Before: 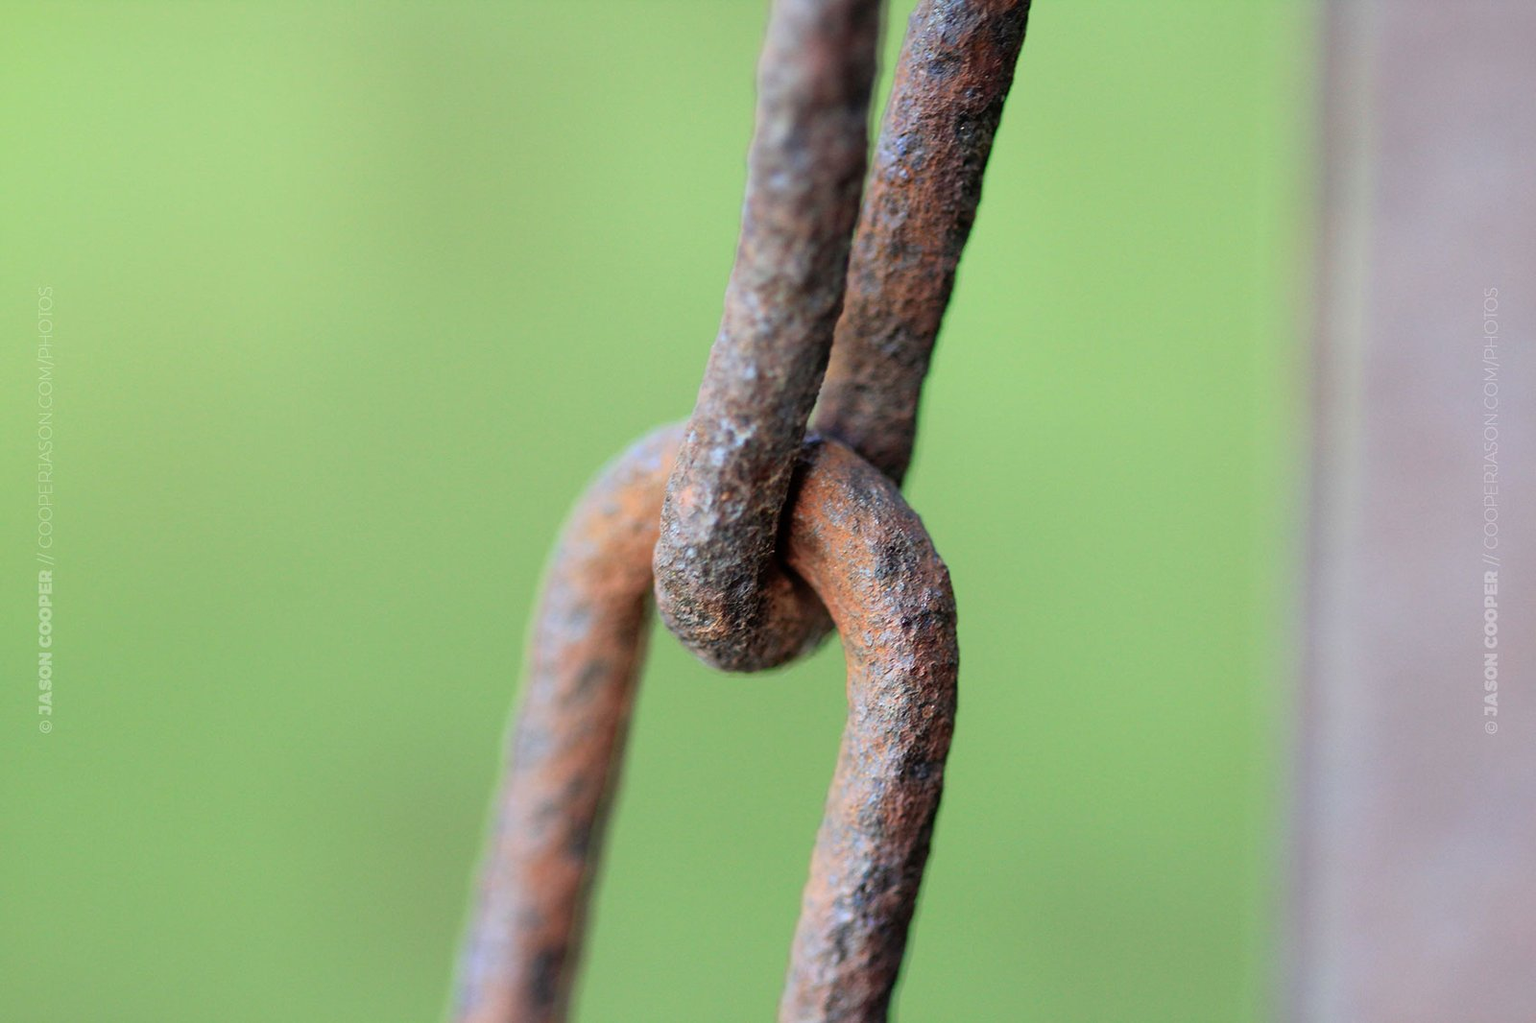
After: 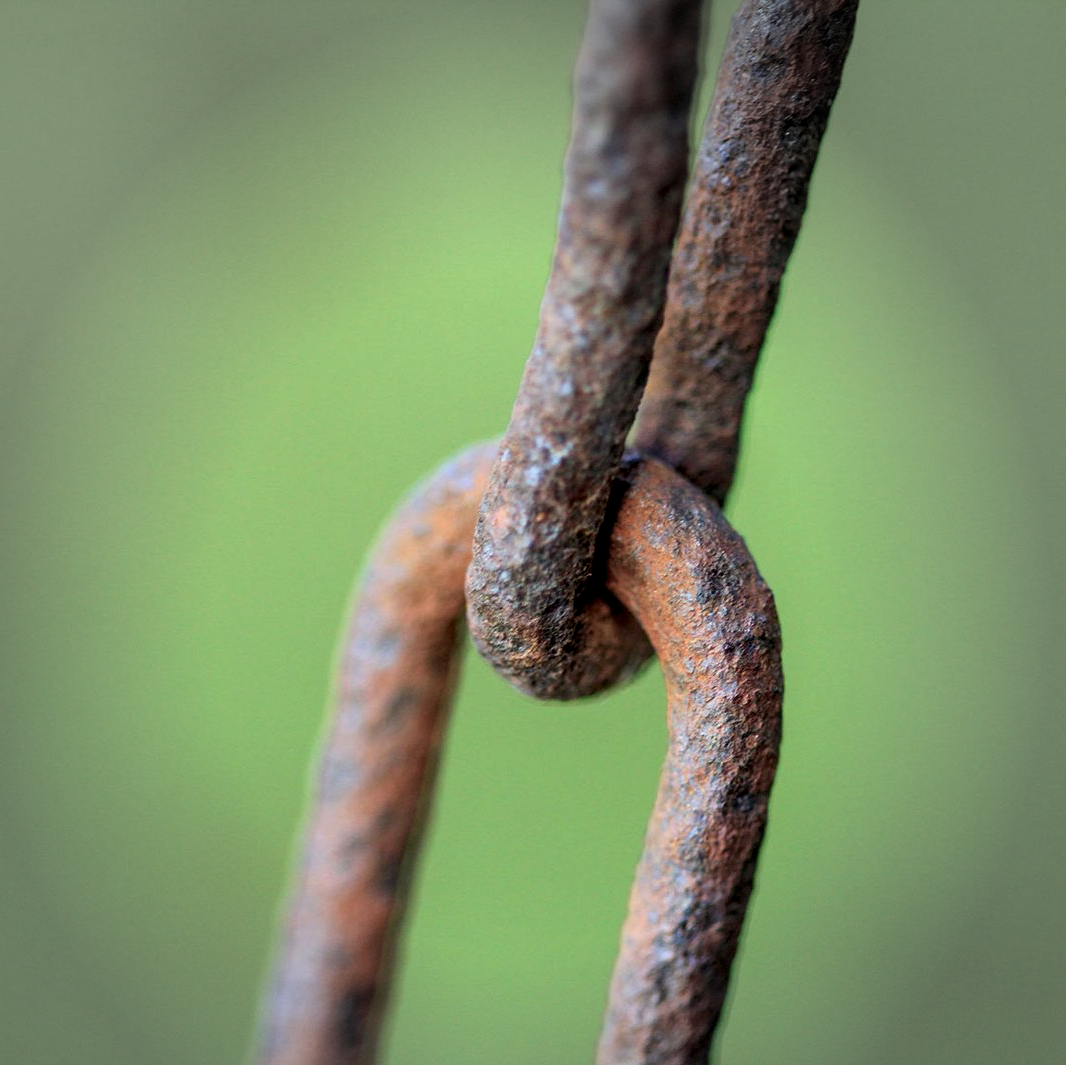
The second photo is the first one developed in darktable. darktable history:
vignetting: fall-off start 64.63%, center (-0.034, 0.148), width/height ratio 0.881
crop and rotate: left 13.537%, right 19.796%
local contrast: detail 130%
velvia: strength 17%
